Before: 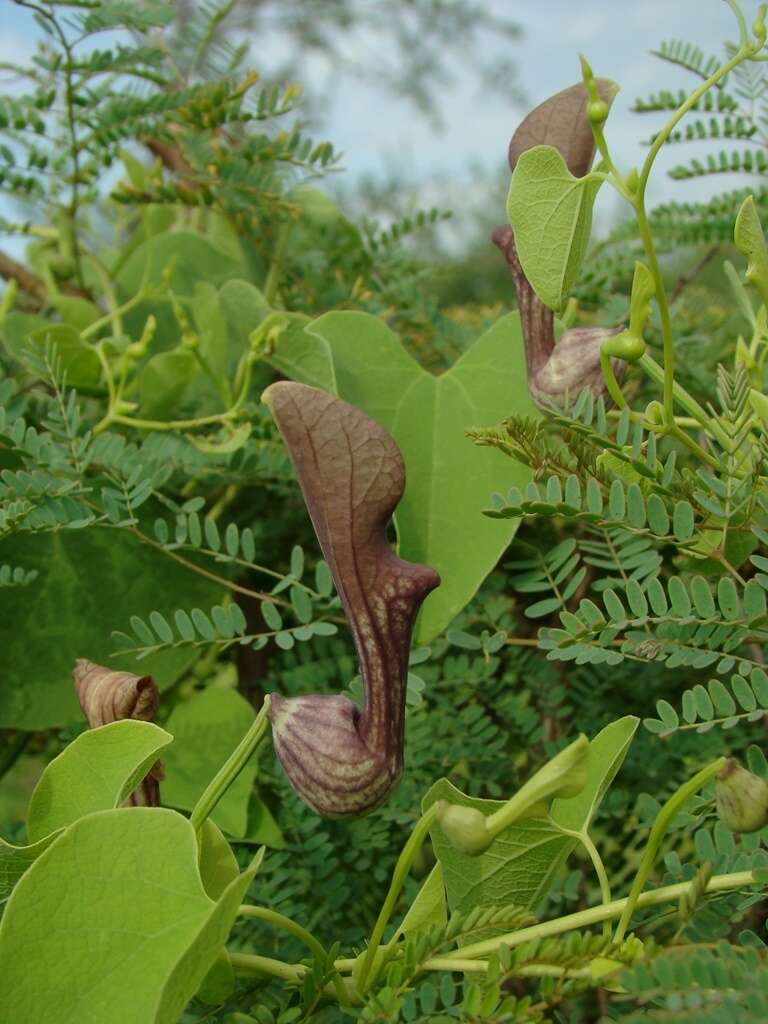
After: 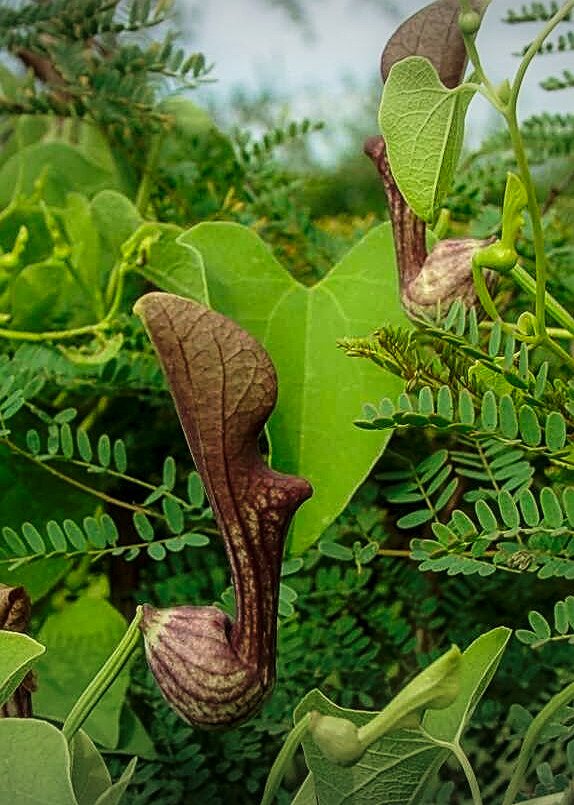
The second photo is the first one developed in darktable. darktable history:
crop: left 16.796%, top 8.703%, right 8.463%, bottom 12.602%
sharpen: amount 0.492
tone curve: curves: ch0 [(0, 0) (0.003, 0.047) (0.011, 0.047) (0.025, 0.049) (0.044, 0.051) (0.069, 0.055) (0.1, 0.066) (0.136, 0.089) (0.177, 0.12) (0.224, 0.155) (0.277, 0.205) (0.335, 0.281) (0.399, 0.37) (0.468, 0.47) (0.543, 0.574) (0.623, 0.687) (0.709, 0.801) (0.801, 0.89) (0.898, 0.963) (1, 1)], preserve colors none
contrast equalizer: octaves 7, y [[0.513, 0.565, 0.608, 0.562, 0.512, 0.5], [0.5 ×6], [0.5, 0.5, 0.5, 0.528, 0.598, 0.658], [0 ×6], [0 ×6]], mix -0.996
vignetting: fall-off start 99.13%, fall-off radius 99.98%, width/height ratio 1.423
local contrast: detail 150%
velvia: on, module defaults
